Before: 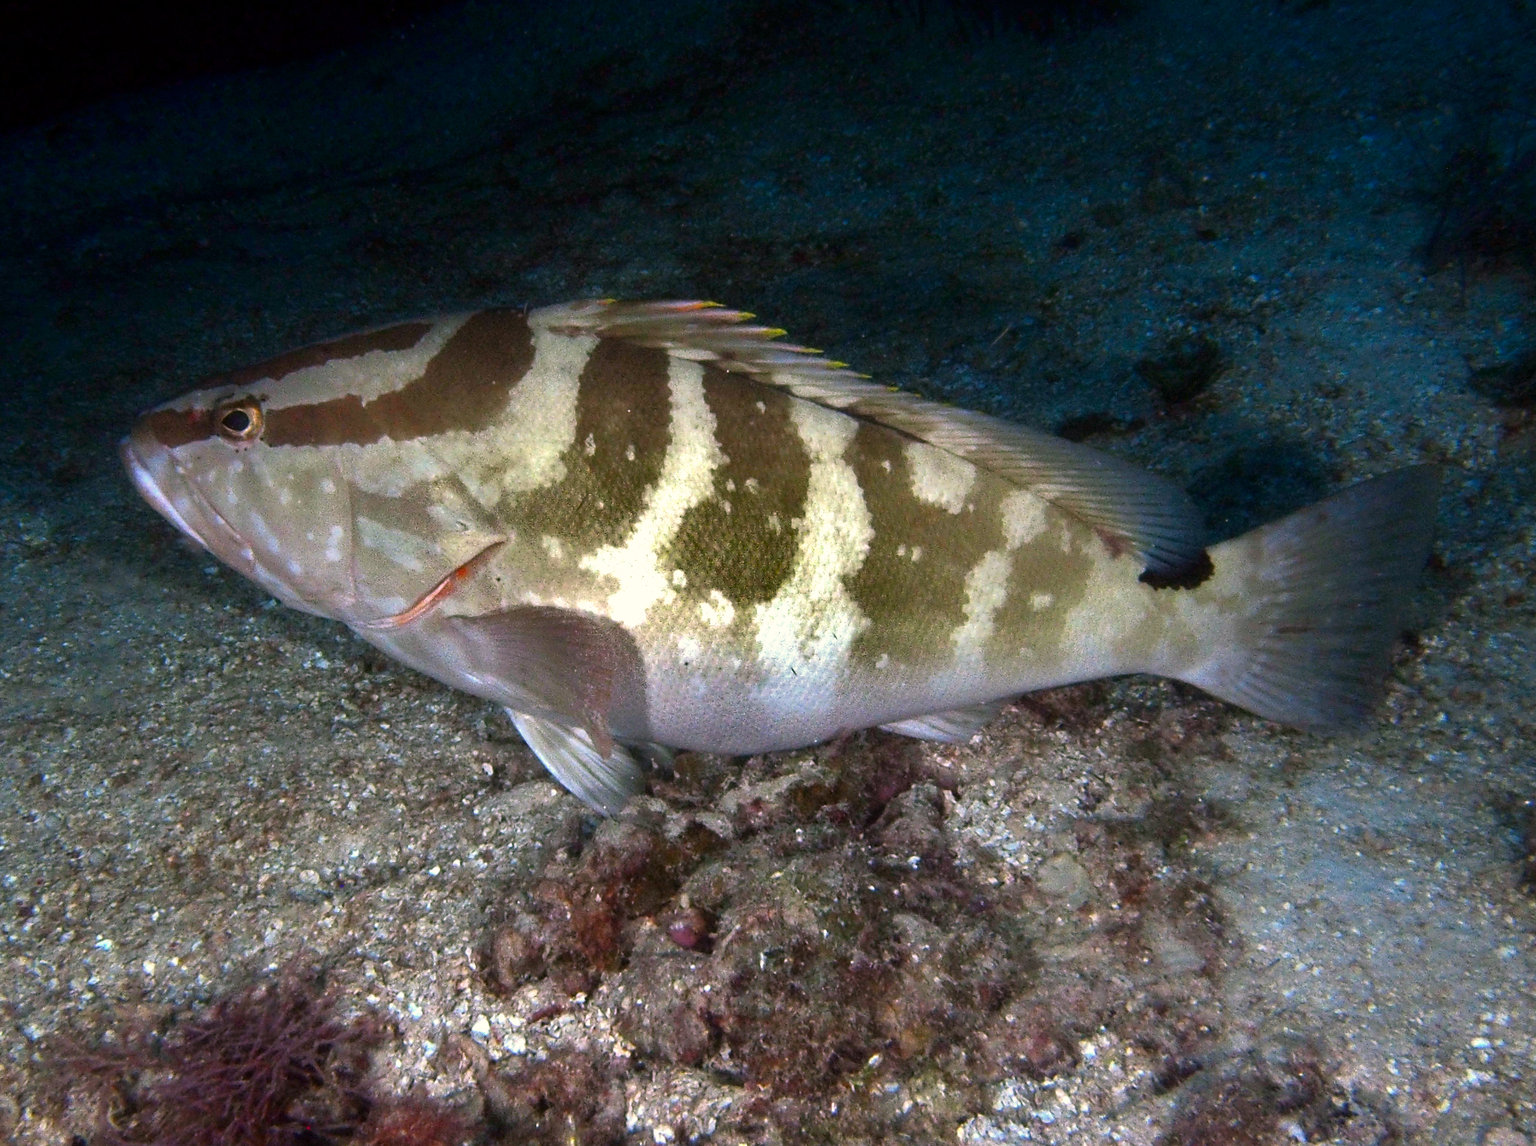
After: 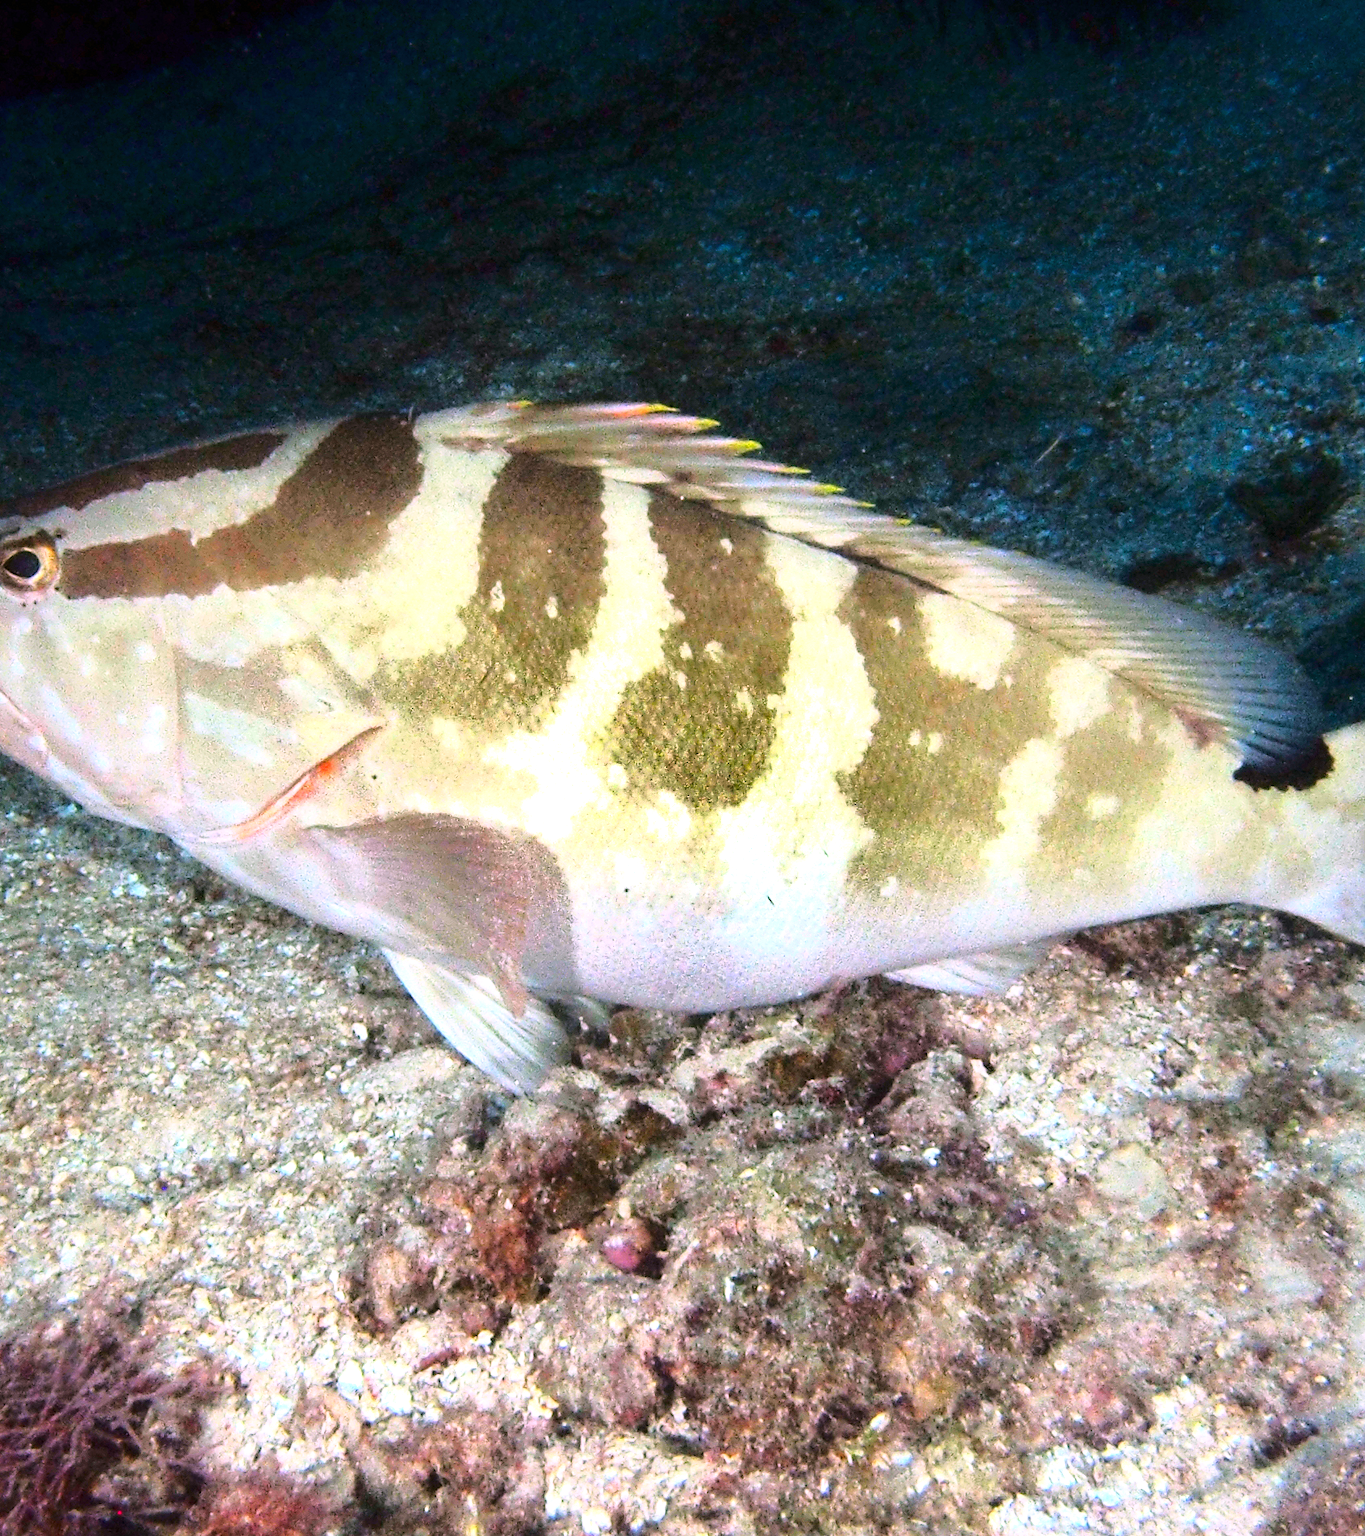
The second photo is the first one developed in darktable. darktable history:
crop and rotate: left 14.295%, right 19.352%
exposure: black level correction 0, exposure 0.89 EV, compensate highlight preservation false
base curve: curves: ch0 [(0, 0) (0.028, 0.03) (0.121, 0.232) (0.46, 0.748) (0.859, 0.968) (1, 1)]
